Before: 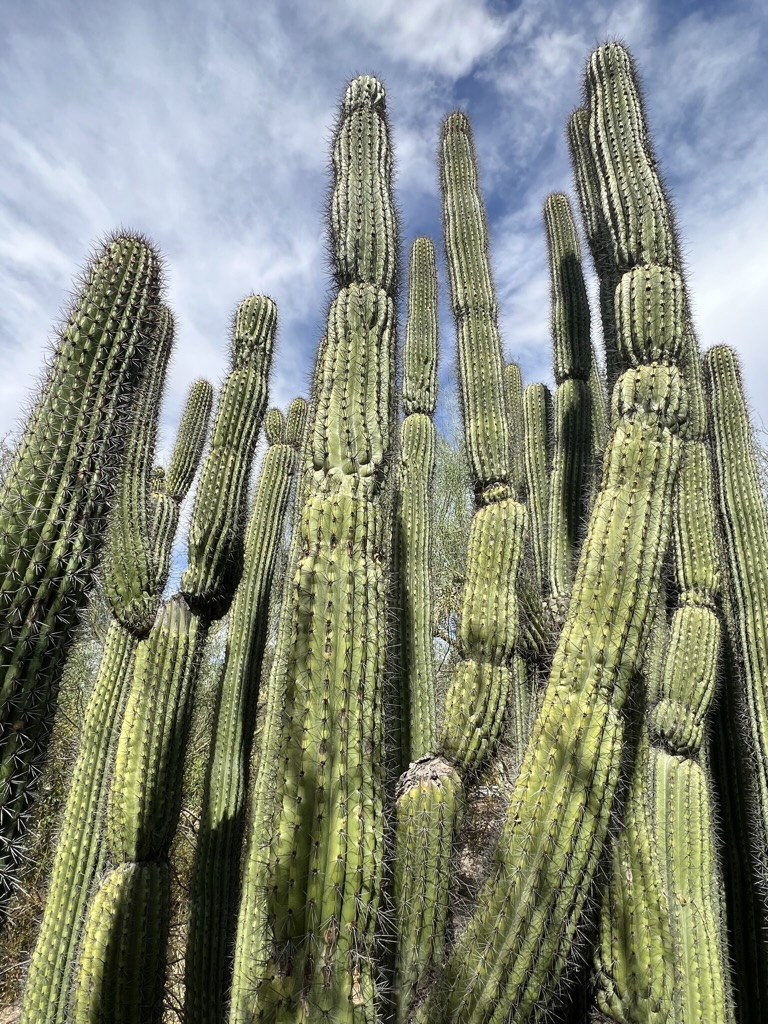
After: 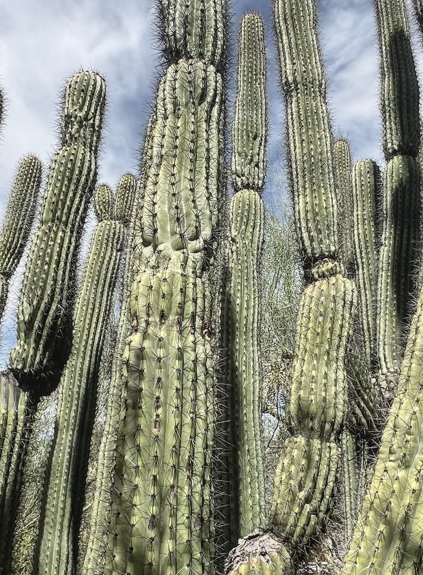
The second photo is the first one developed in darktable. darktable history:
local contrast: detail 109%
contrast brightness saturation: contrast 0.099, saturation -0.376
crop and rotate: left 22.299%, top 21.946%, right 22.554%, bottom 21.884%
